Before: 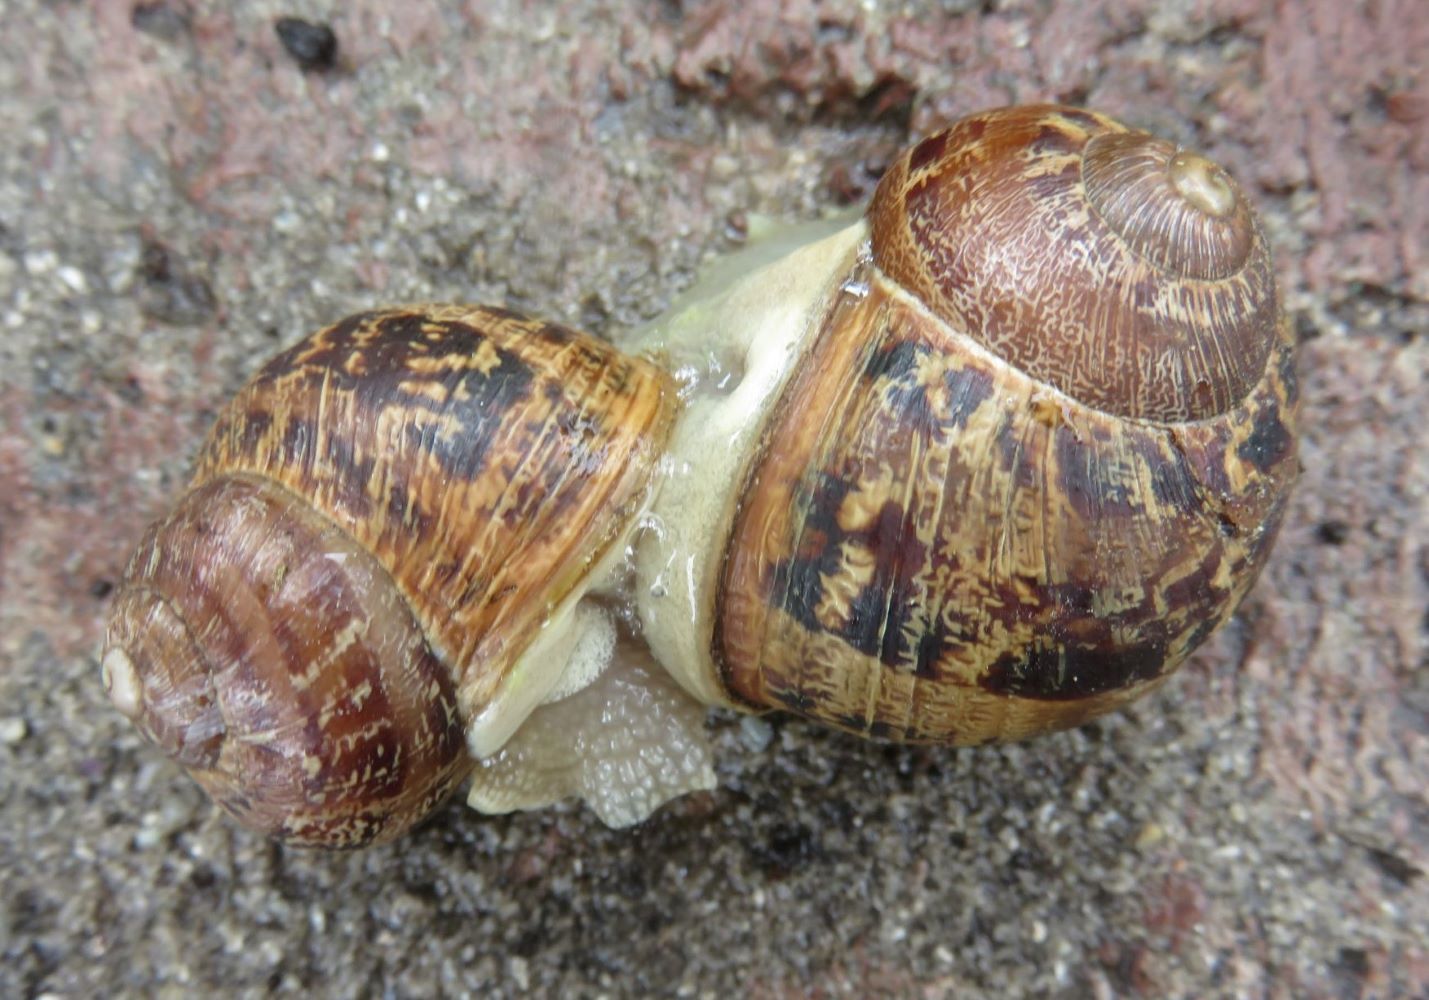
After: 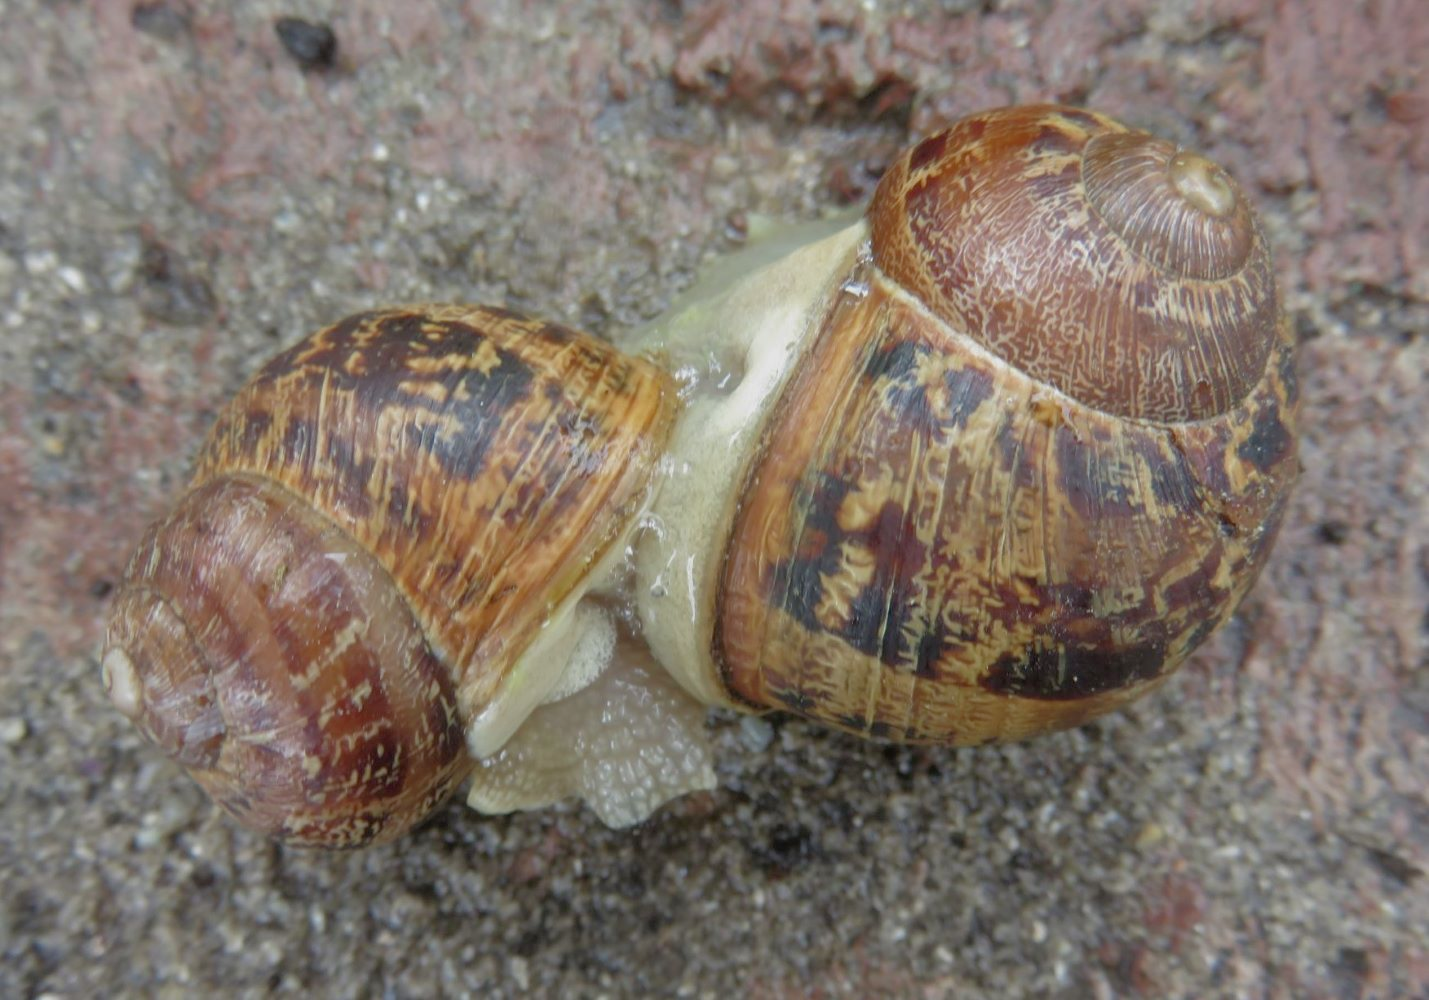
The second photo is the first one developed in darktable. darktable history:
tone equalizer: -8 EV 0.214 EV, -7 EV 0.435 EV, -6 EV 0.45 EV, -5 EV 0.257 EV, -3 EV -0.259 EV, -2 EV -0.392 EV, -1 EV -0.41 EV, +0 EV -0.227 EV, edges refinement/feathering 500, mask exposure compensation -1.57 EV, preserve details no
